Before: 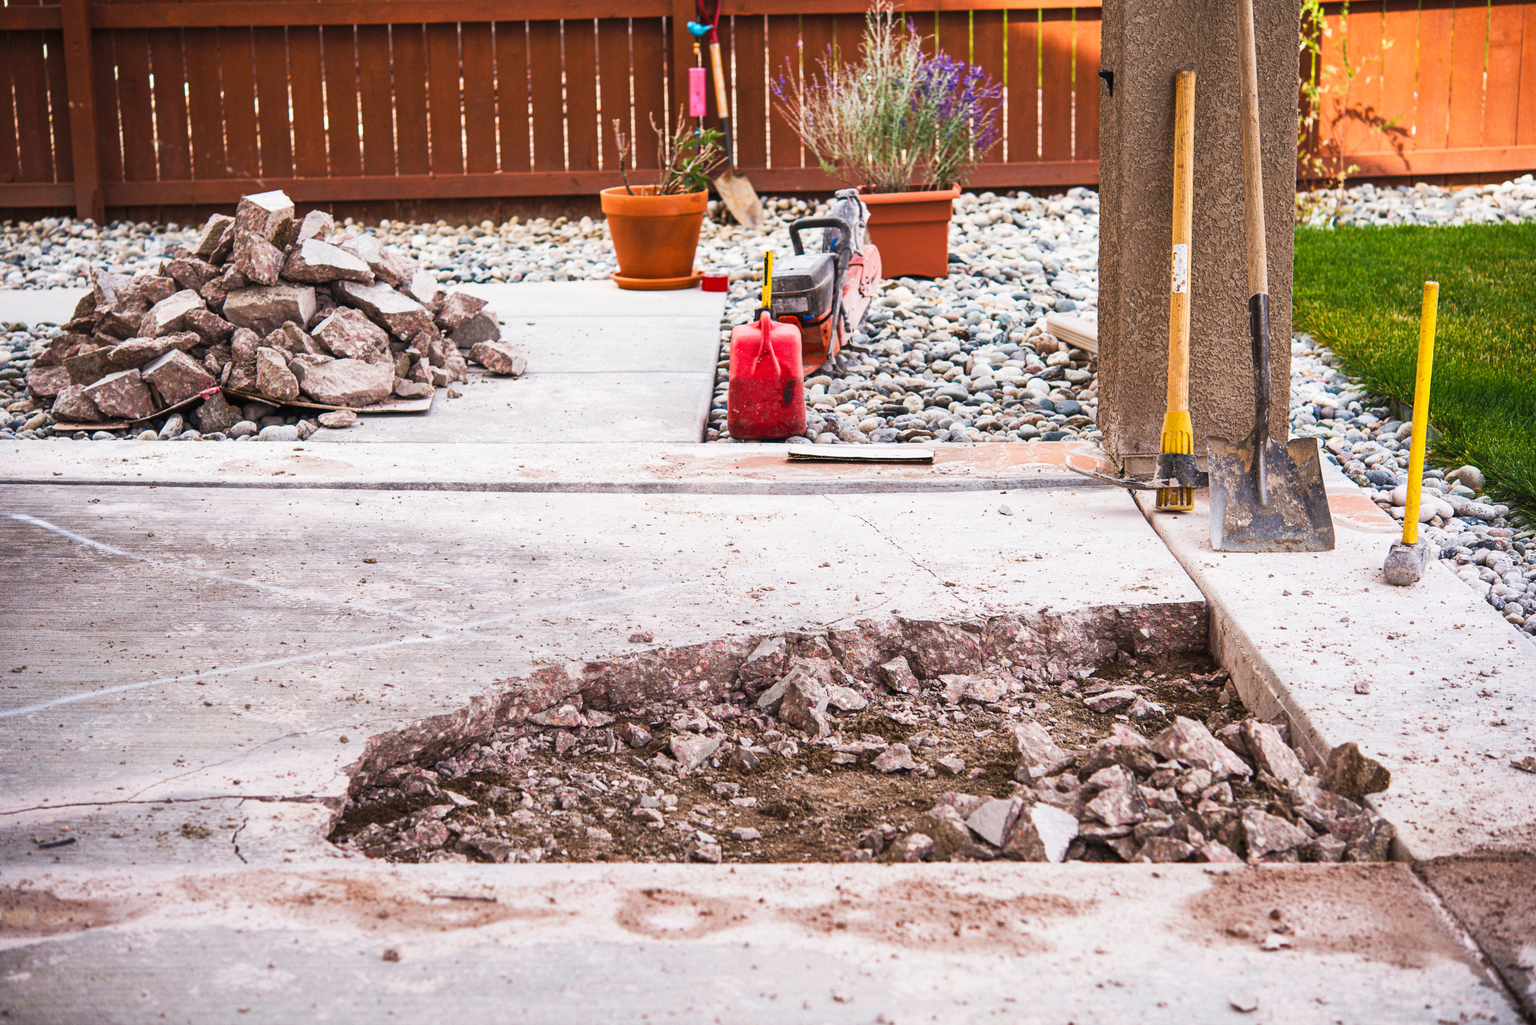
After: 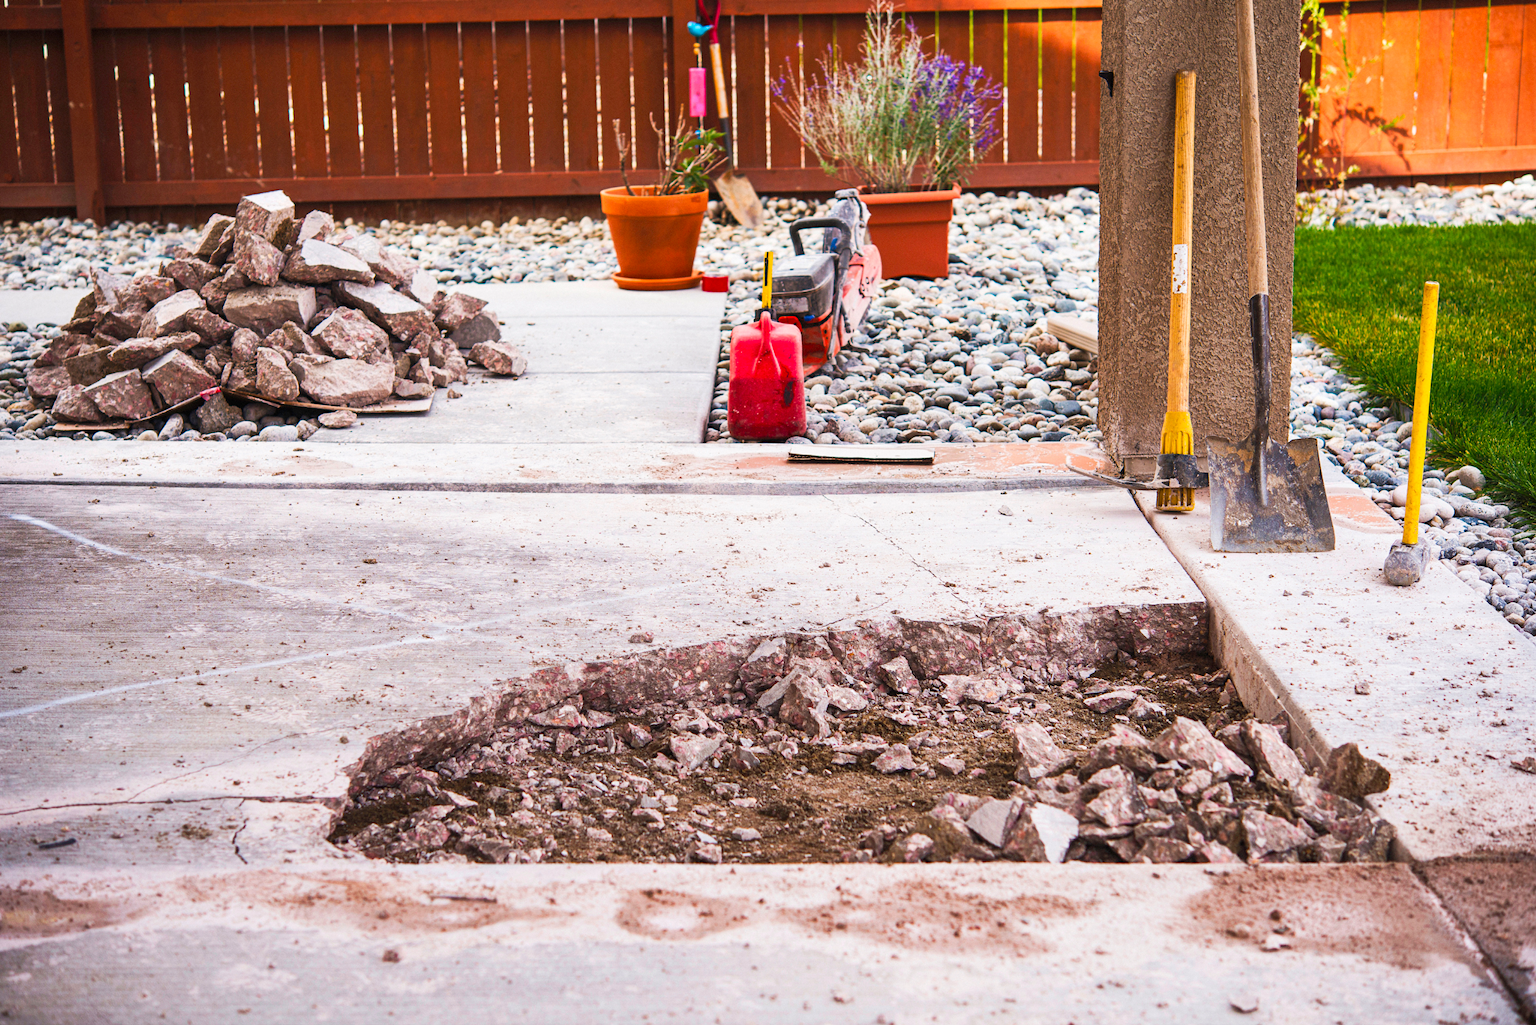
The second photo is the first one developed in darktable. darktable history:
tone equalizer: on, module defaults
color contrast: green-magenta contrast 1.2, blue-yellow contrast 1.2
